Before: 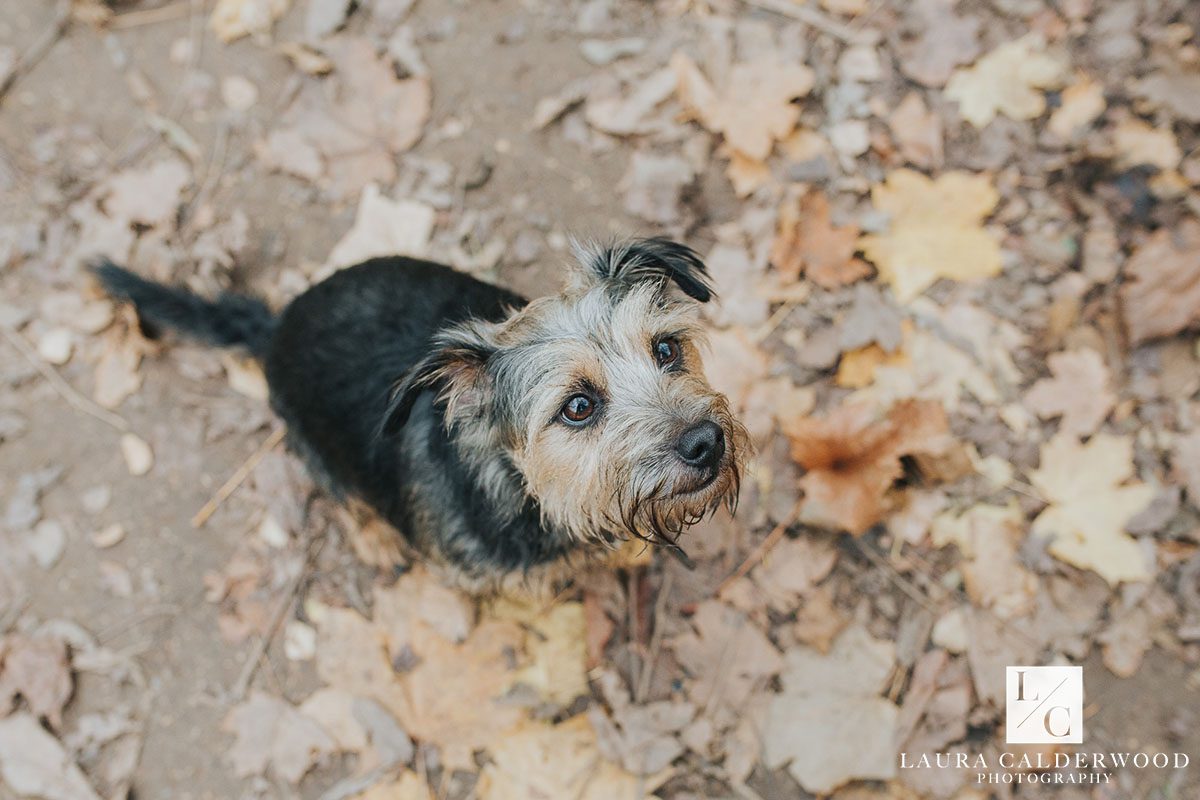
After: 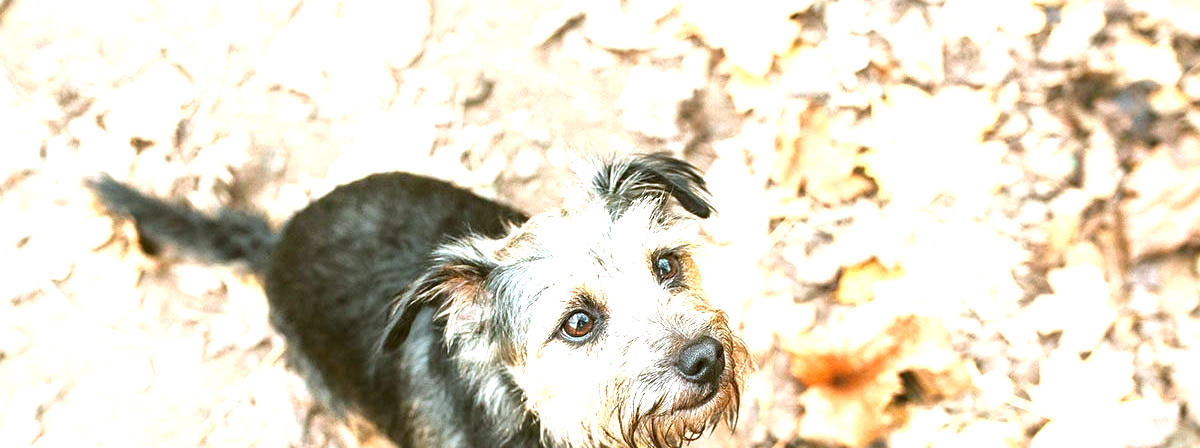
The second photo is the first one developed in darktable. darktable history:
exposure: black level correction 0.001, exposure 1.735 EV, compensate highlight preservation false
local contrast: mode bilateral grid, contrast 20, coarseness 50, detail 132%, midtone range 0.2
color correction: highlights a* -0.482, highlights b* 0.161, shadows a* 4.66, shadows b* 20.72
crop and rotate: top 10.605%, bottom 33.274%
vibrance: on, module defaults
